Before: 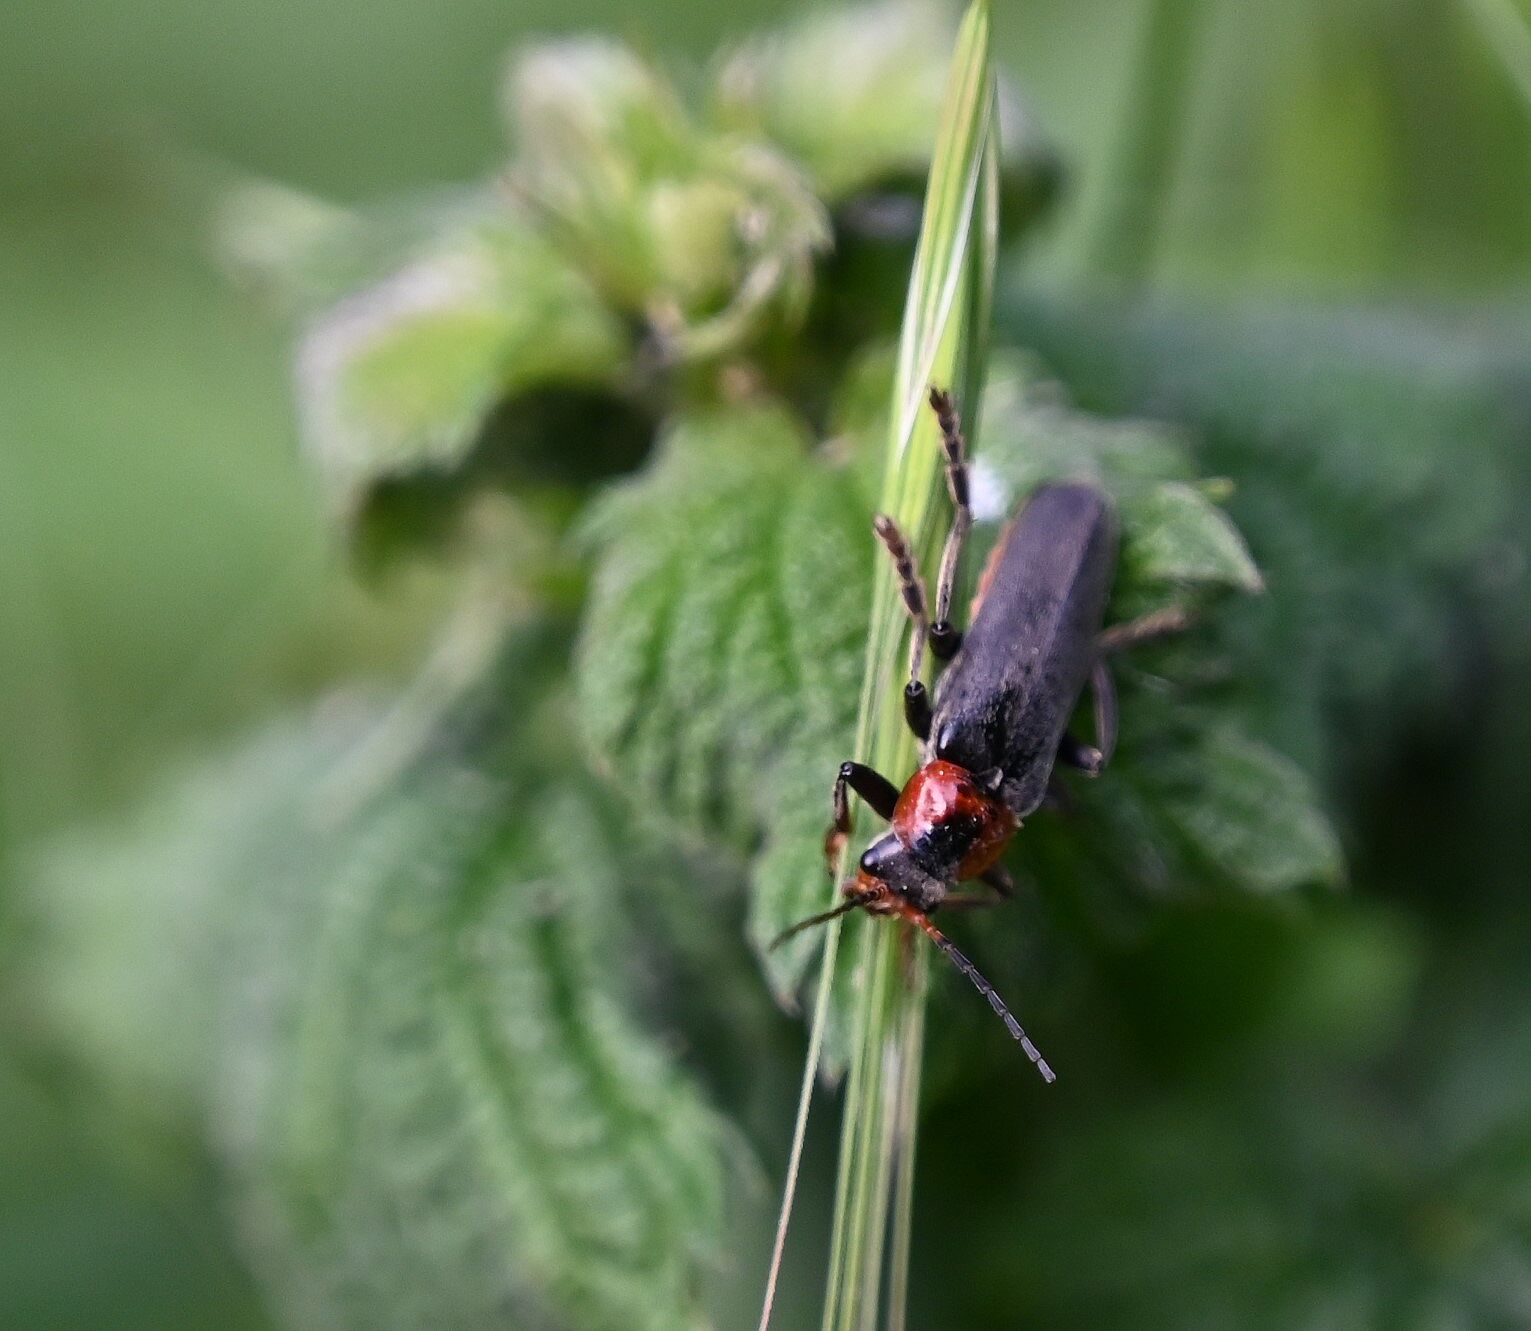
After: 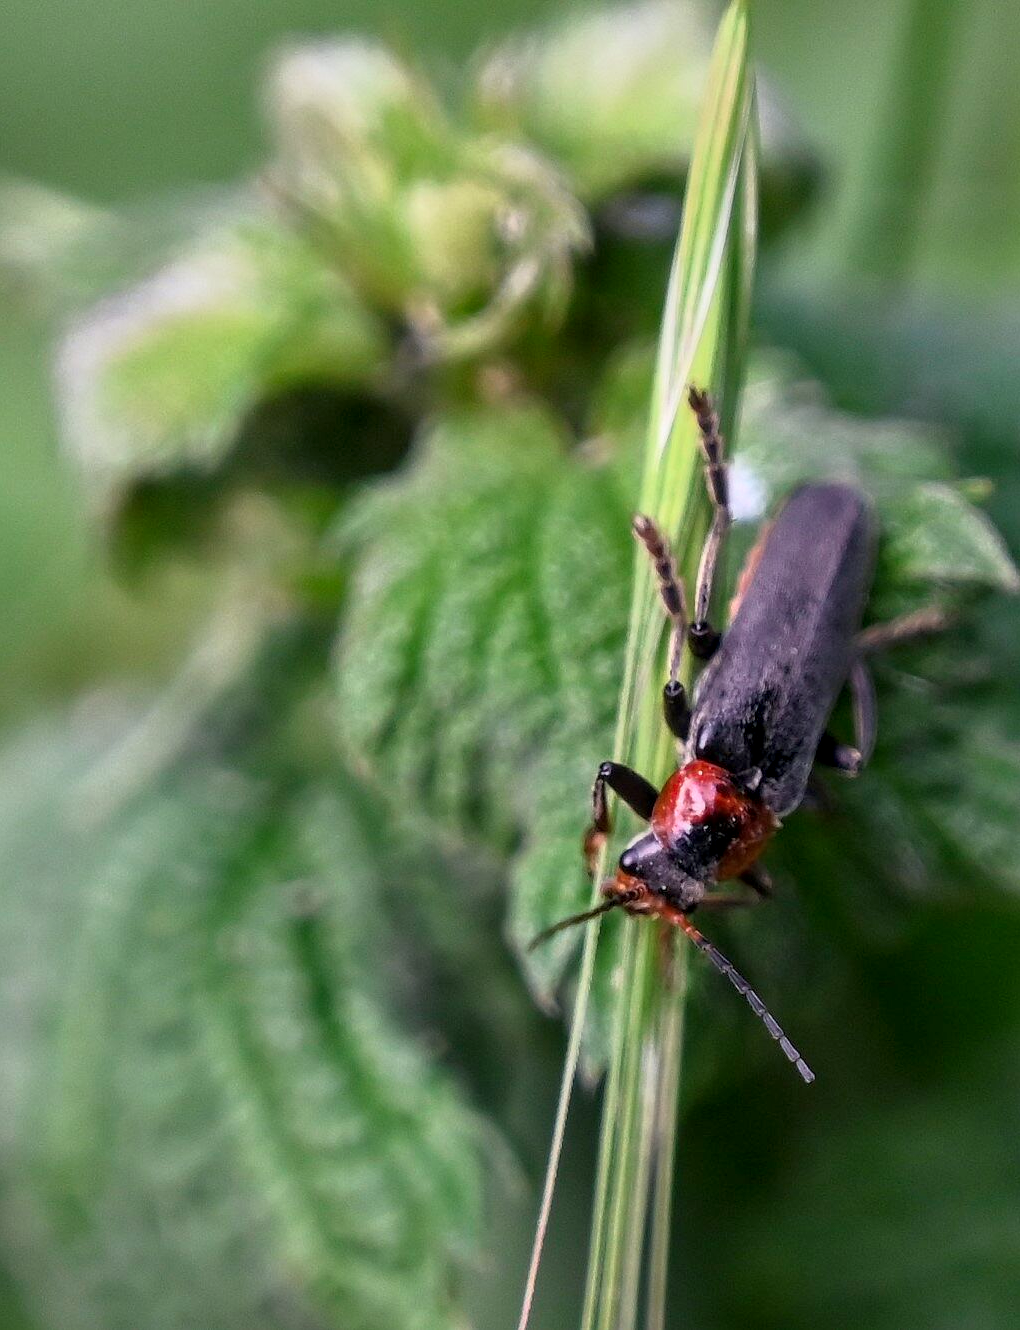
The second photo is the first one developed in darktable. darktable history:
tone curve: curves: ch0 [(0.013, 0) (0.061, 0.059) (0.239, 0.256) (0.502, 0.501) (0.683, 0.676) (0.761, 0.773) (0.858, 0.858) (0.987, 0.945)]; ch1 [(0, 0) (0.172, 0.123) (0.304, 0.267) (0.414, 0.395) (0.472, 0.473) (0.502, 0.502) (0.521, 0.528) (0.583, 0.595) (0.654, 0.673) (0.728, 0.761) (1, 1)]; ch2 [(0, 0) (0.411, 0.424) (0.485, 0.476) (0.502, 0.501) (0.553, 0.557) (0.57, 0.576) (1, 1)], color space Lab, independent channels, preserve colors none
crop and rotate: left 15.754%, right 17.579%
local contrast: on, module defaults
